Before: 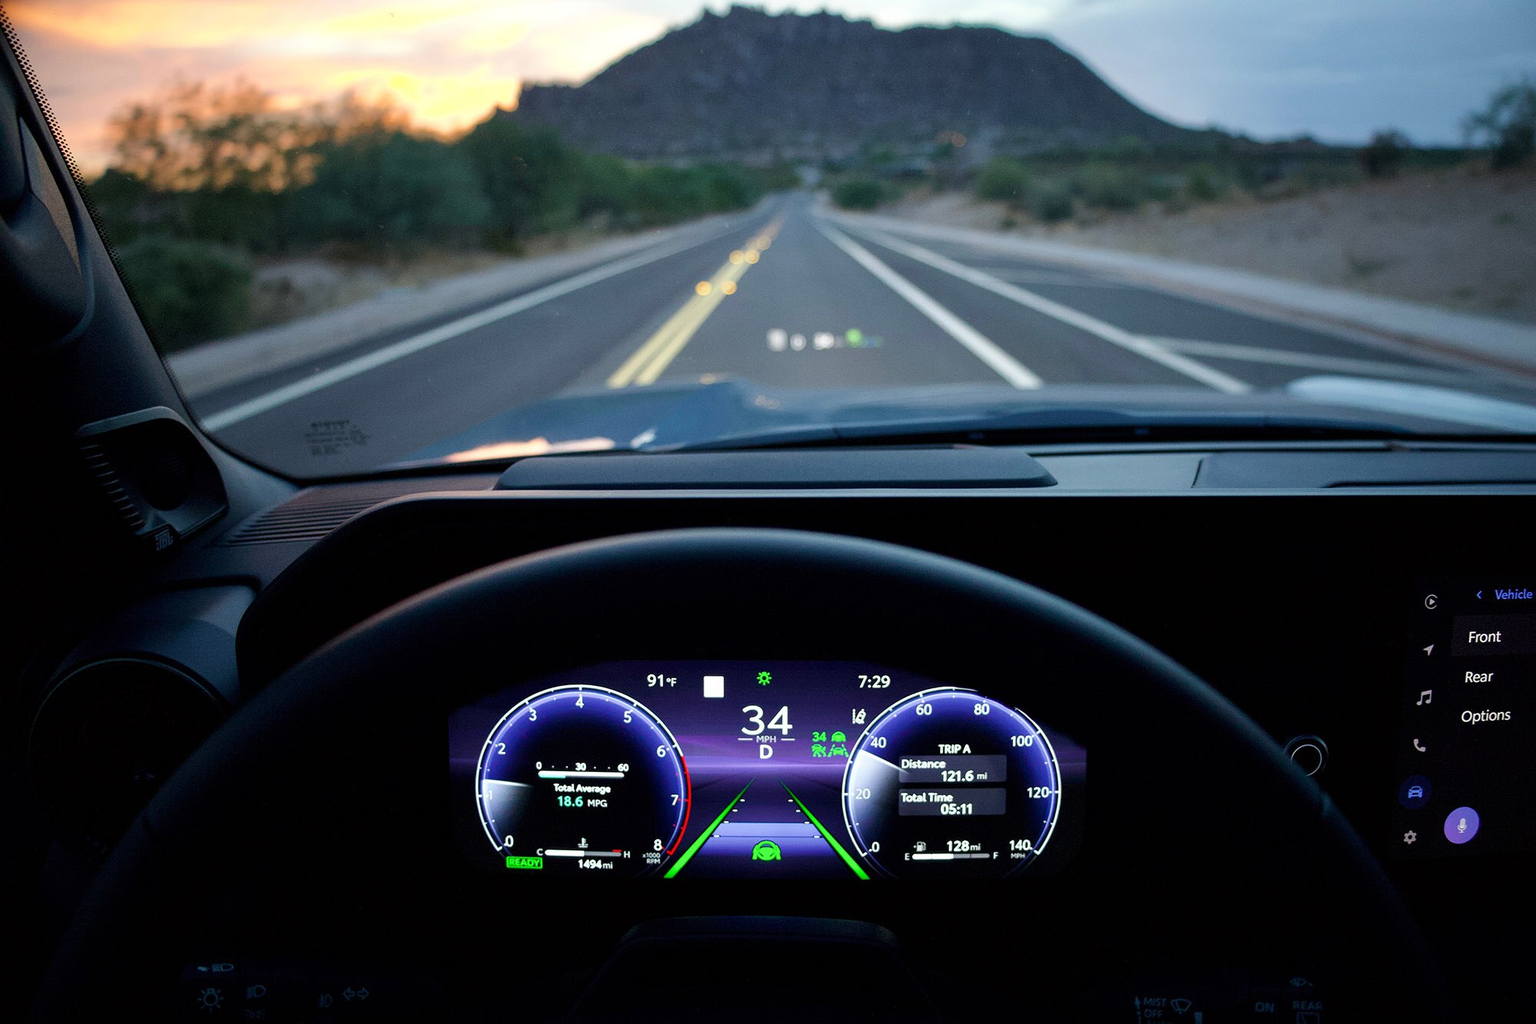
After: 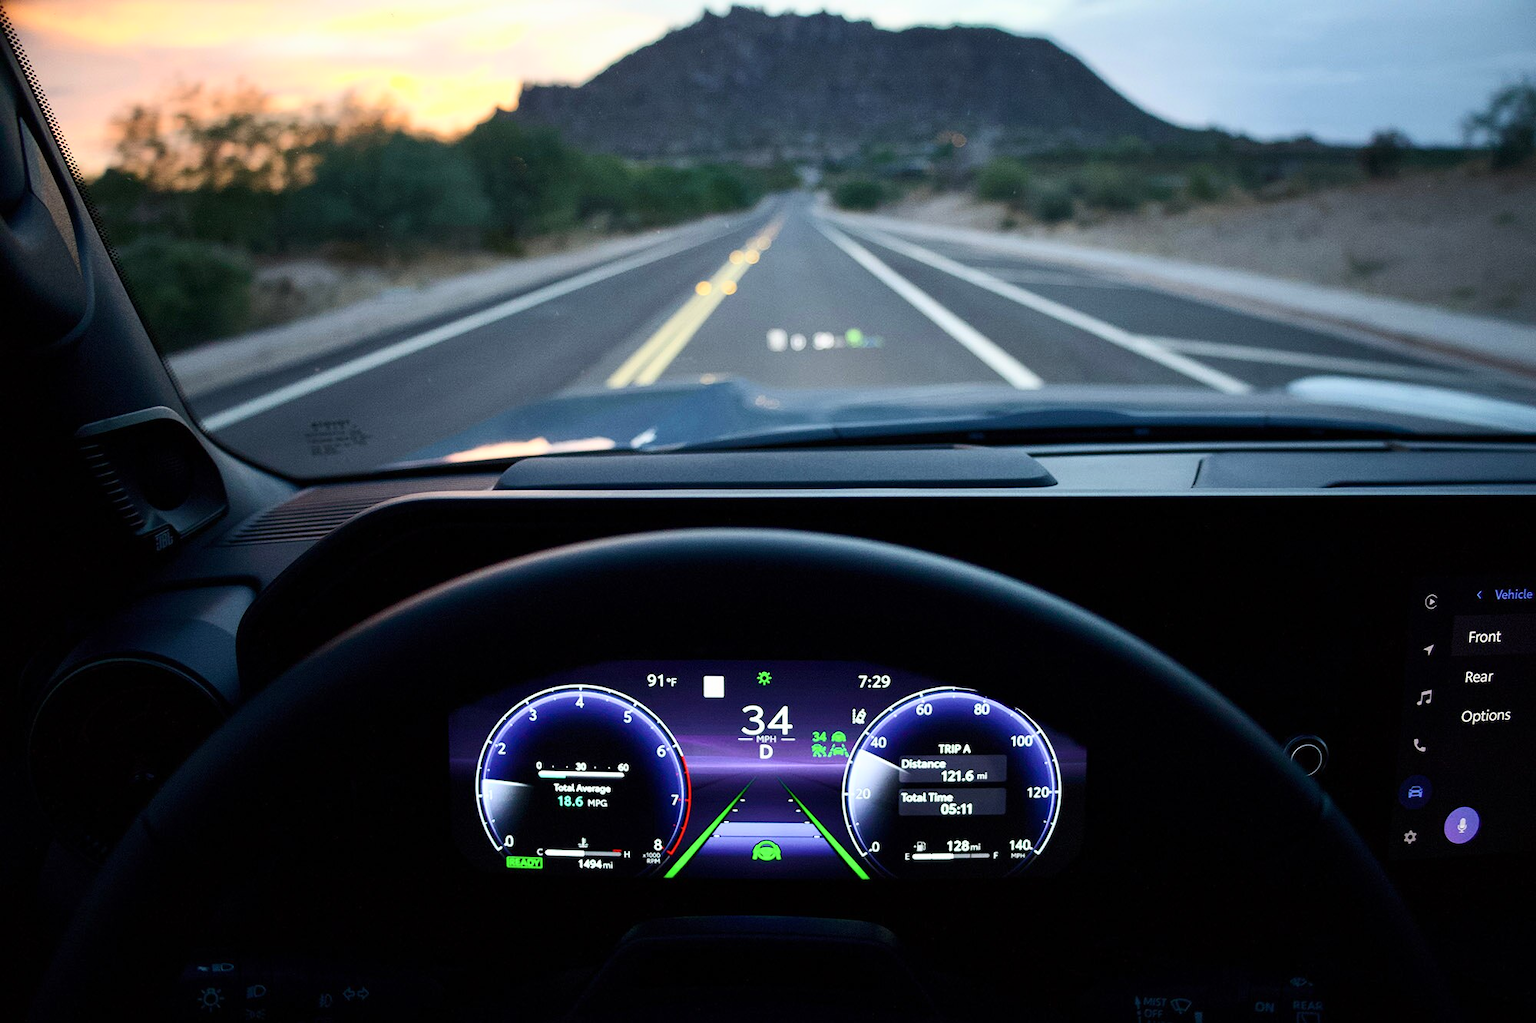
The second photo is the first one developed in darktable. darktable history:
tone equalizer: -7 EV 0.178 EV, -6 EV 0.096 EV, -5 EV 0.079 EV, -4 EV 0.077 EV, -2 EV -0.018 EV, -1 EV -0.021 EV, +0 EV -0.086 EV
contrast brightness saturation: contrast 0.238, brightness 0.091
